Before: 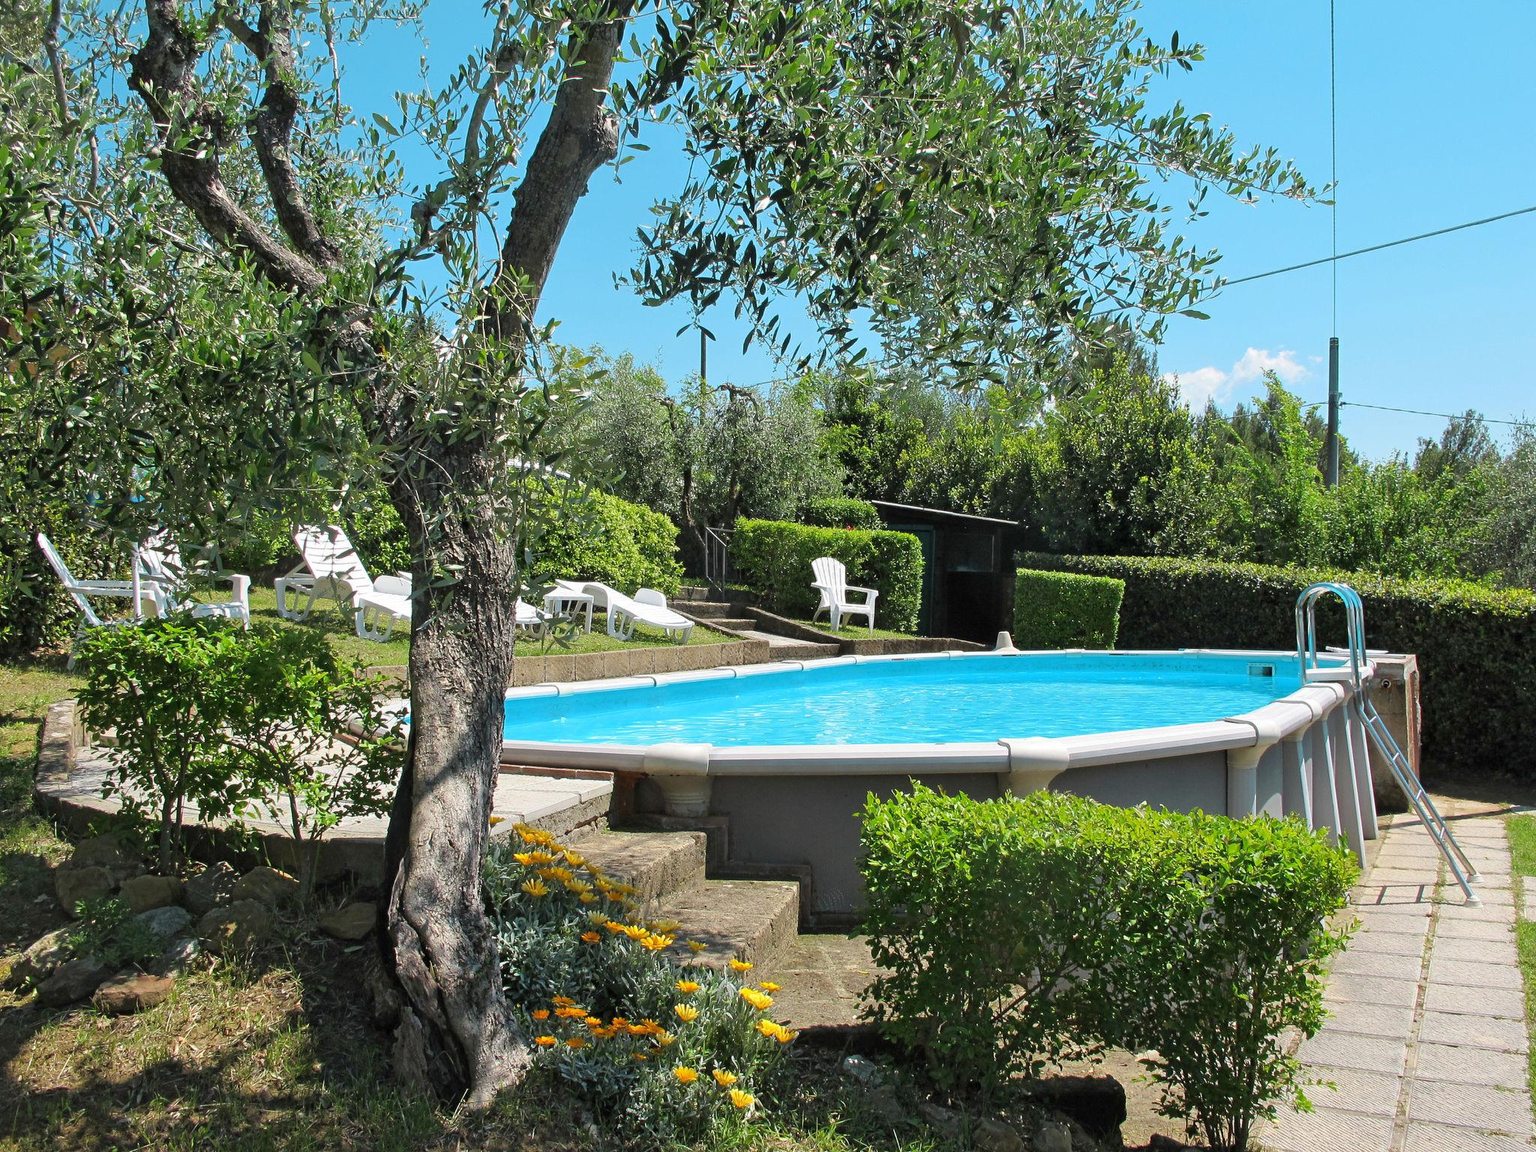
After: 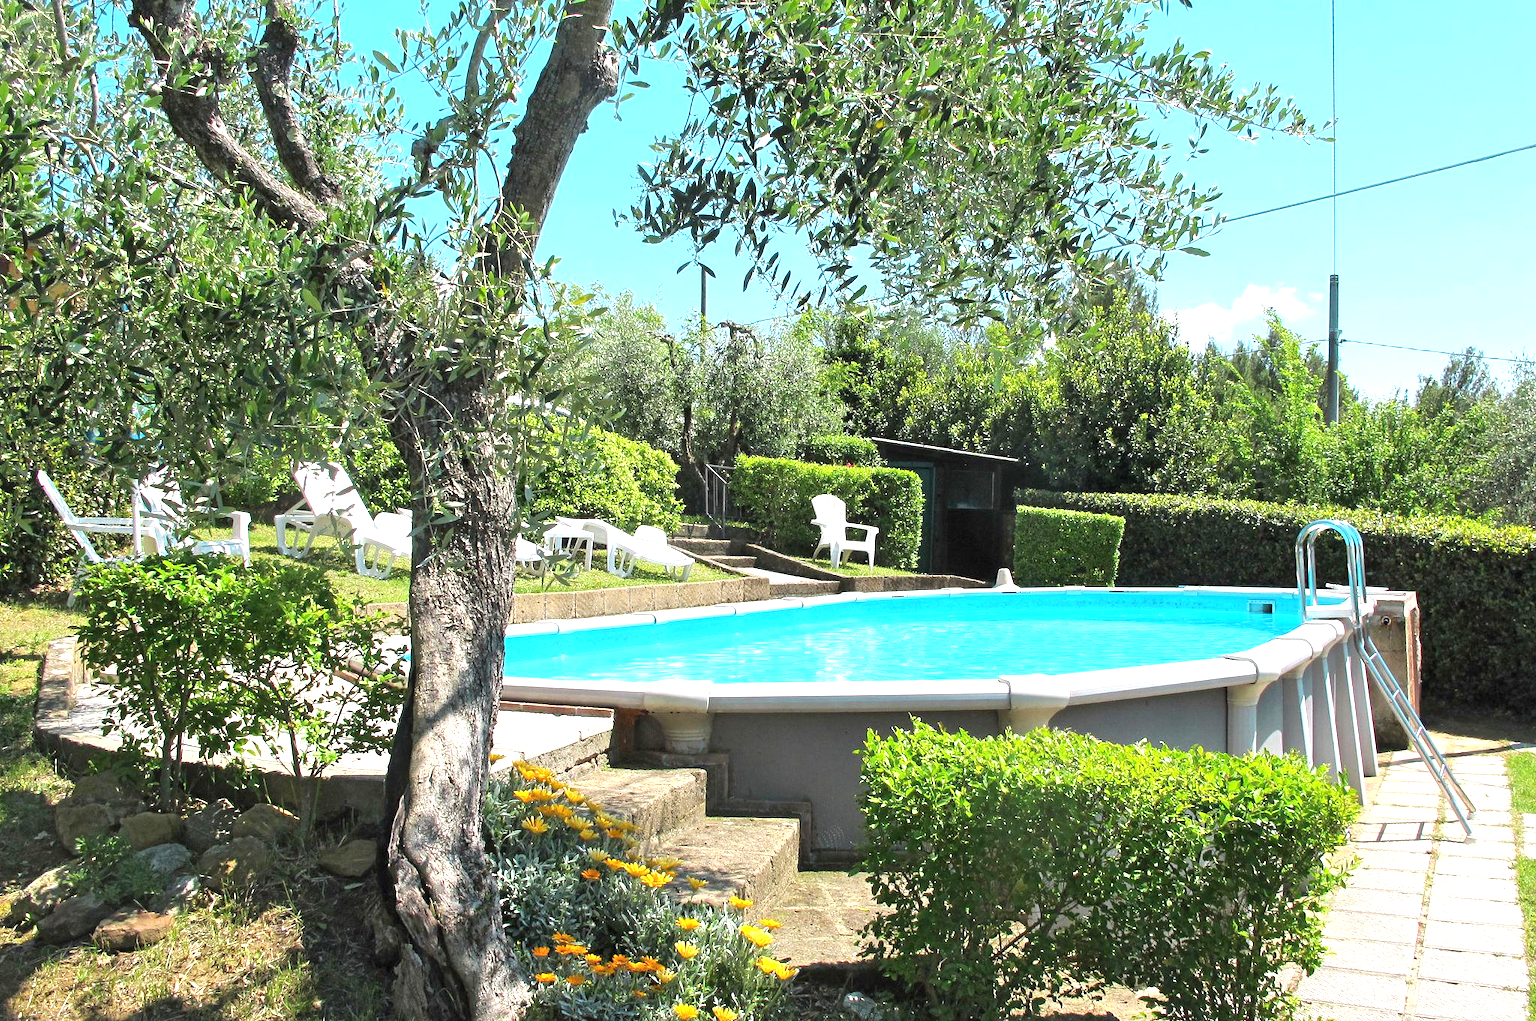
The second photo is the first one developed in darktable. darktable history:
exposure: black level correction 0, exposure 1 EV, compensate exposure bias true, compensate highlight preservation false
crop and rotate: top 5.516%, bottom 5.801%
